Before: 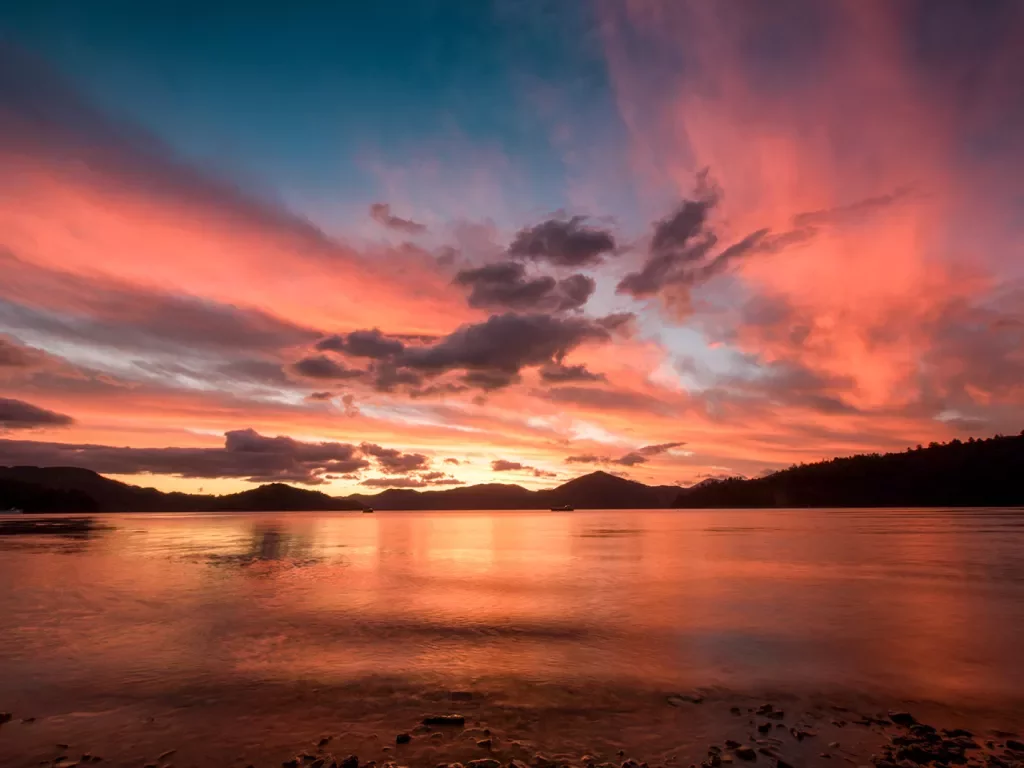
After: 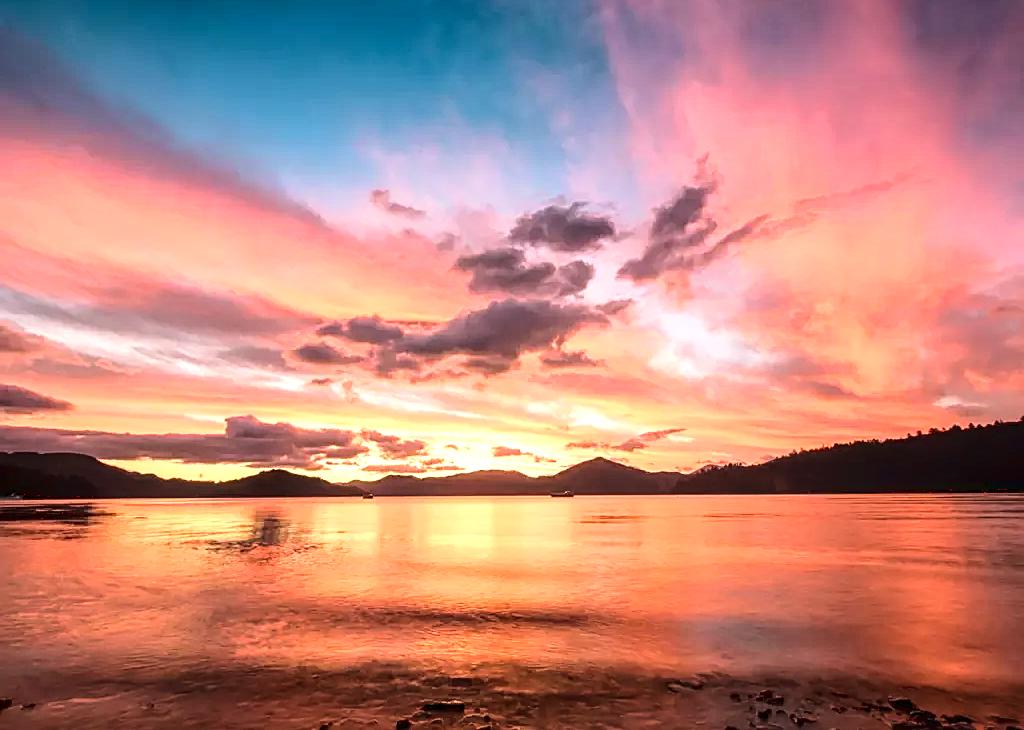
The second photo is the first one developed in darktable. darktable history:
crop and rotate: top 1.911%, bottom 3.02%
exposure: exposure 0.944 EV, compensate highlight preservation false
local contrast: on, module defaults
tone curve: curves: ch0 [(0, 0.012) (0.037, 0.03) (0.123, 0.092) (0.19, 0.157) (0.269, 0.27) (0.48, 0.57) (0.595, 0.695) (0.718, 0.823) (0.855, 0.913) (1, 0.982)]; ch1 [(0, 0) (0.243, 0.245) (0.422, 0.415) (0.493, 0.495) (0.508, 0.506) (0.536, 0.542) (0.569, 0.611) (0.611, 0.662) (0.769, 0.807) (1, 1)]; ch2 [(0, 0) (0.249, 0.216) (0.349, 0.321) (0.424, 0.442) (0.476, 0.483) (0.498, 0.499) (0.517, 0.519) (0.532, 0.56) (0.569, 0.624) (0.614, 0.667) (0.706, 0.757) (0.808, 0.809) (0.991, 0.968)]
sharpen: amount 0.576
